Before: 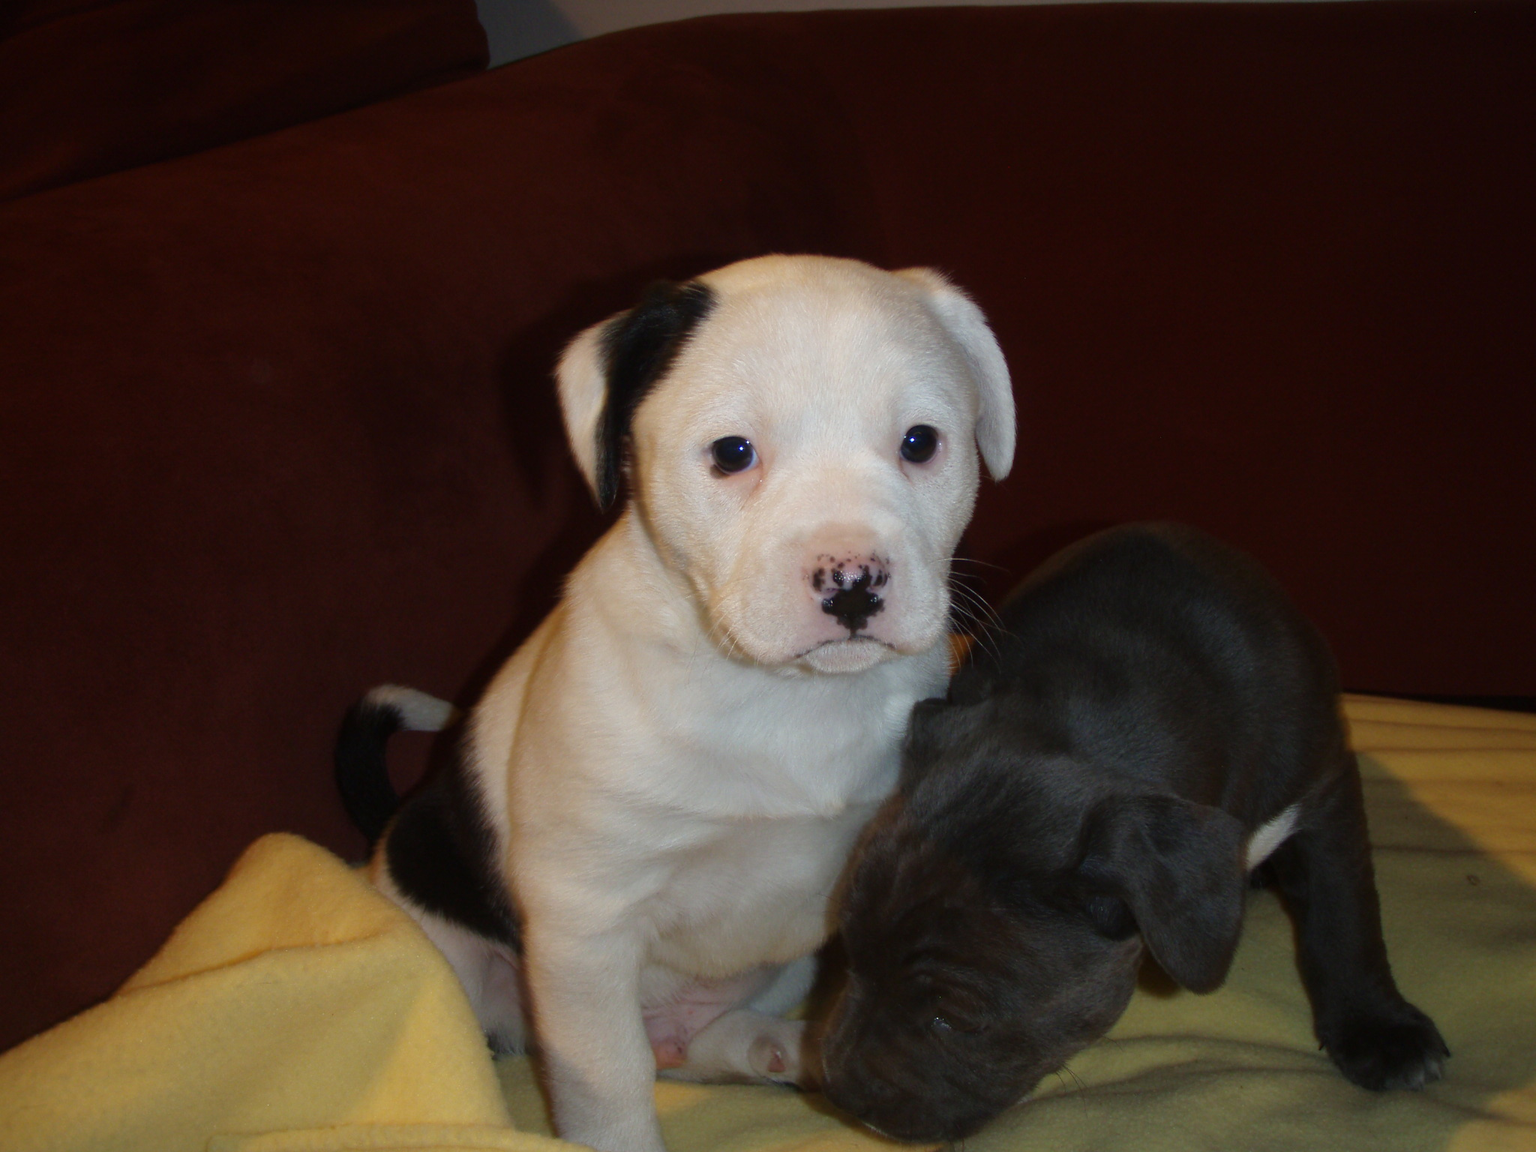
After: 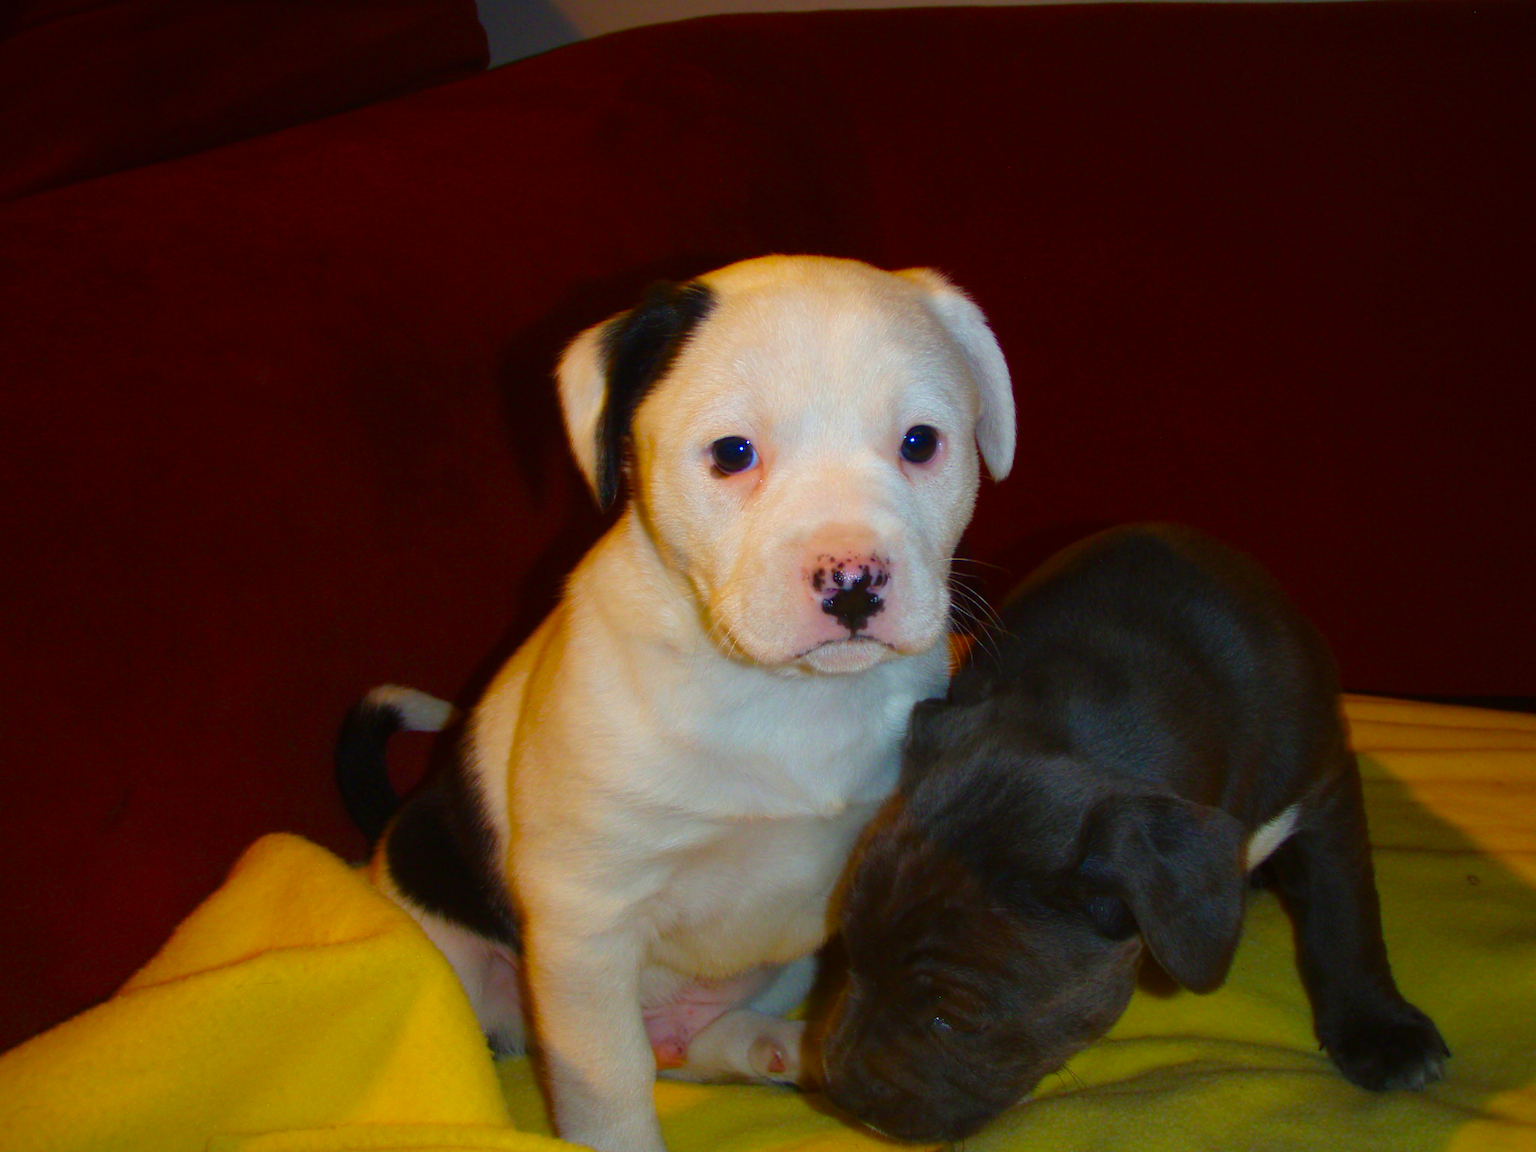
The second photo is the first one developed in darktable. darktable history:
contrast brightness saturation: saturation 0.5
velvia: strength 32%, mid-tones bias 0.2
